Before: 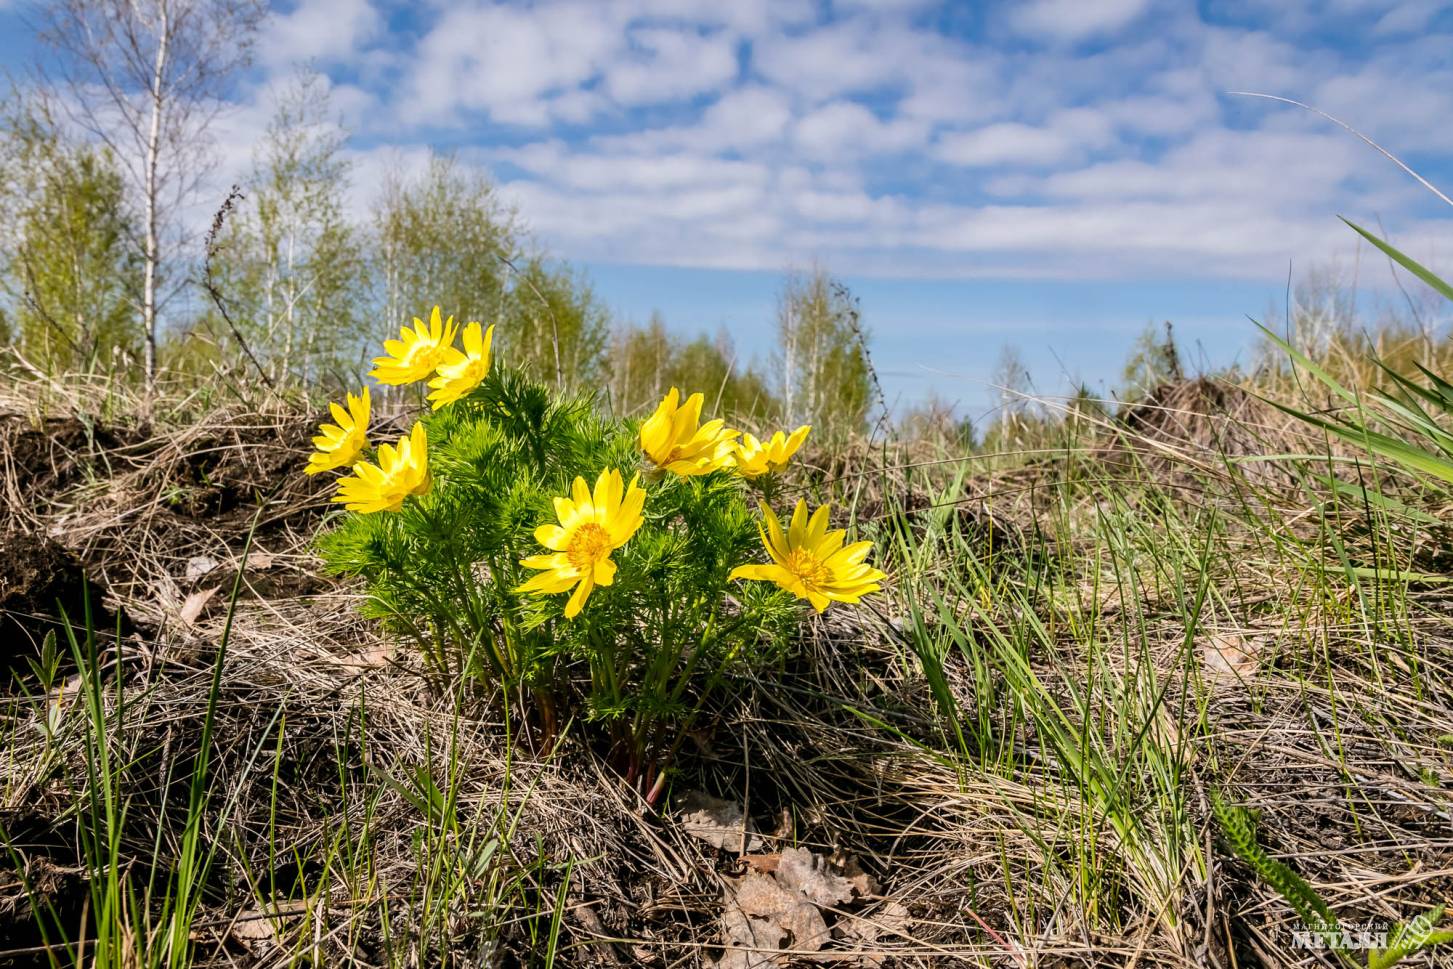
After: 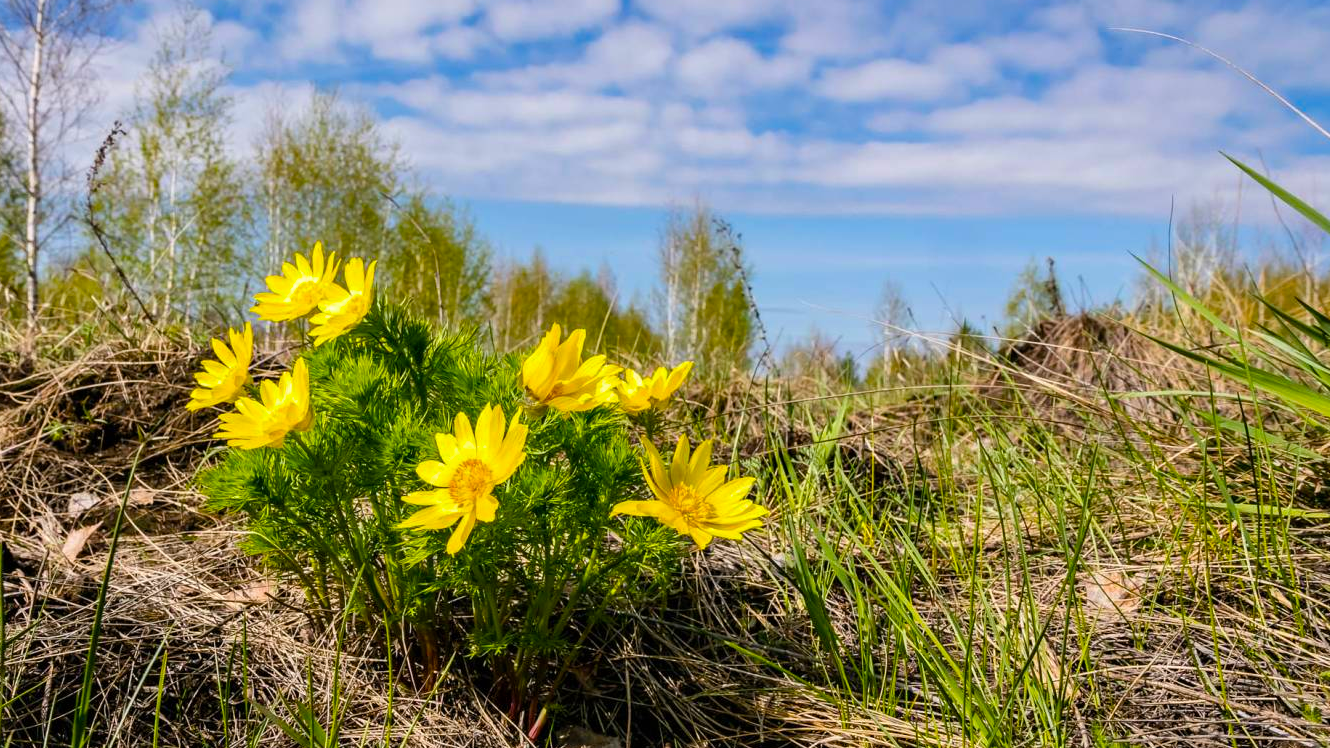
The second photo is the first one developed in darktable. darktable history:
crop: left 8.155%, top 6.611%, bottom 15.385%
color balance rgb: perceptual saturation grading › global saturation 30%, global vibrance 20%
